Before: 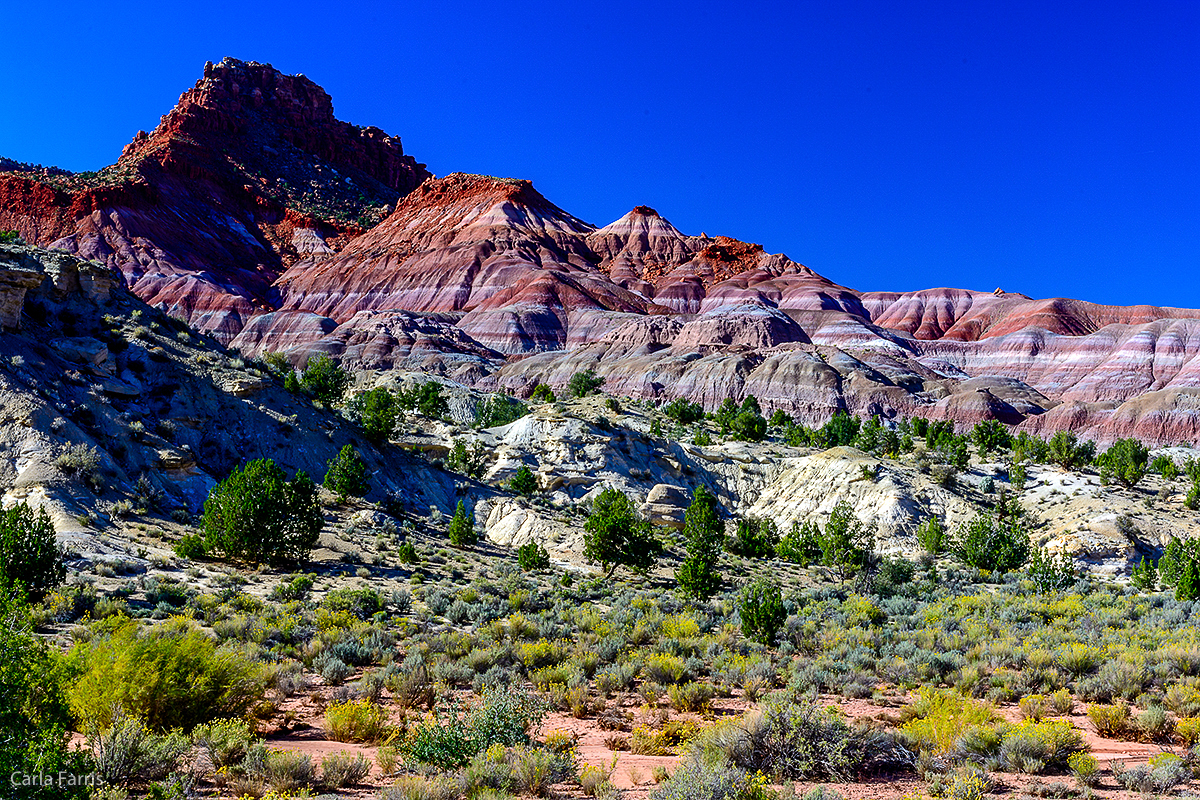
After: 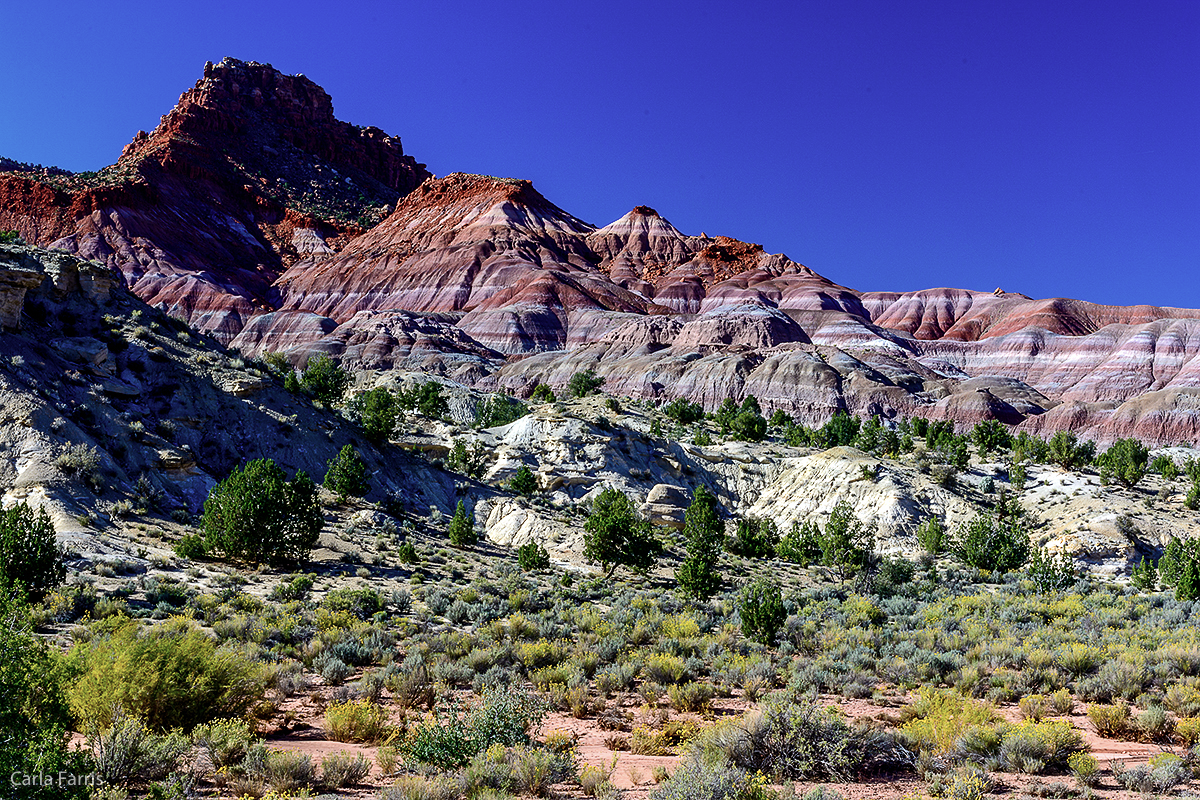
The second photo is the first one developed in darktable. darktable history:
exposure: compensate highlight preservation false
contrast brightness saturation: contrast 0.06, brightness -0.01, saturation -0.23
